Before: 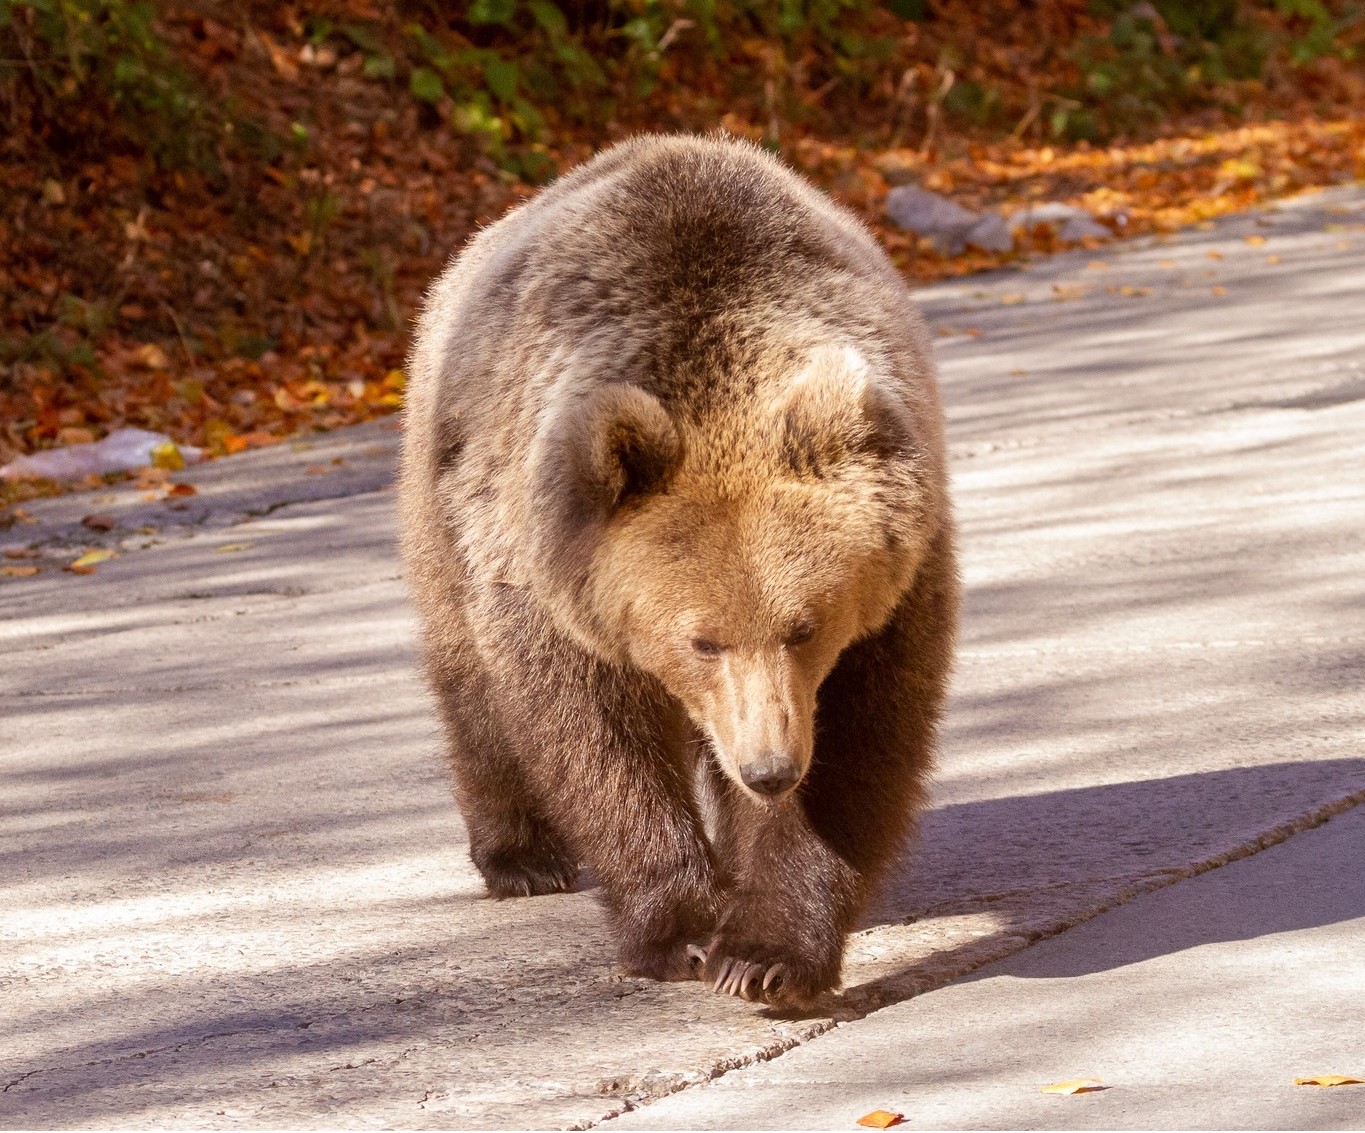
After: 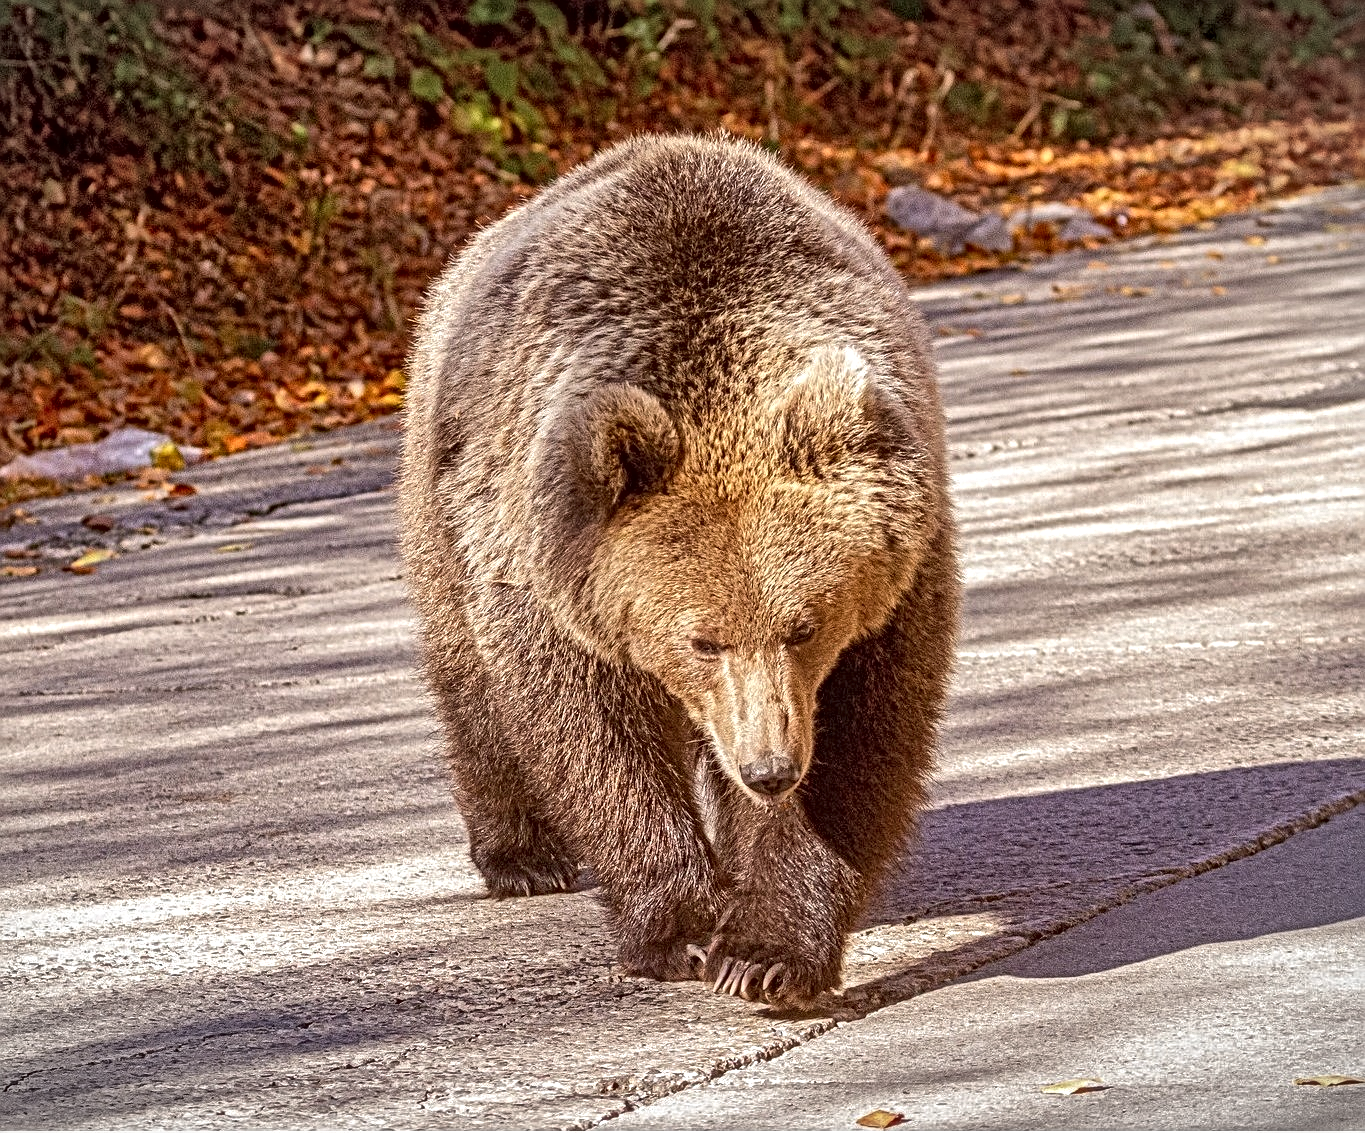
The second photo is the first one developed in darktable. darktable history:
vignetting: fall-off start 100.61%, brightness -0.262, width/height ratio 1.323
local contrast: mode bilateral grid, contrast 21, coarseness 4, detail 298%, midtone range 0.2
shadows and highlights: on, module defaults
